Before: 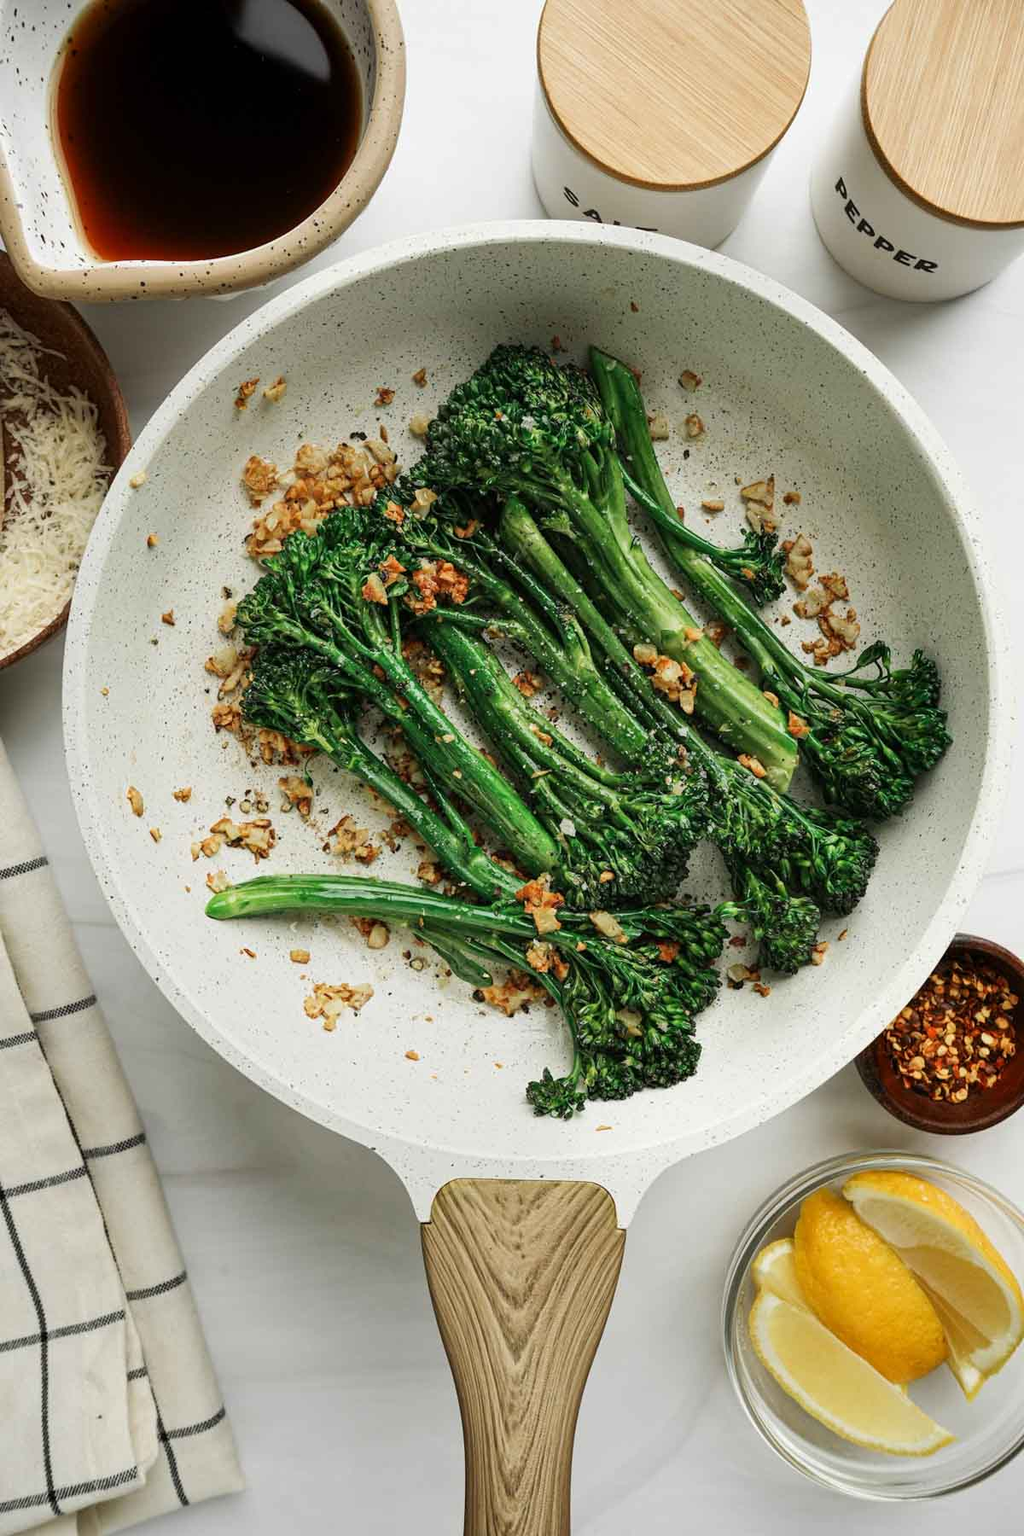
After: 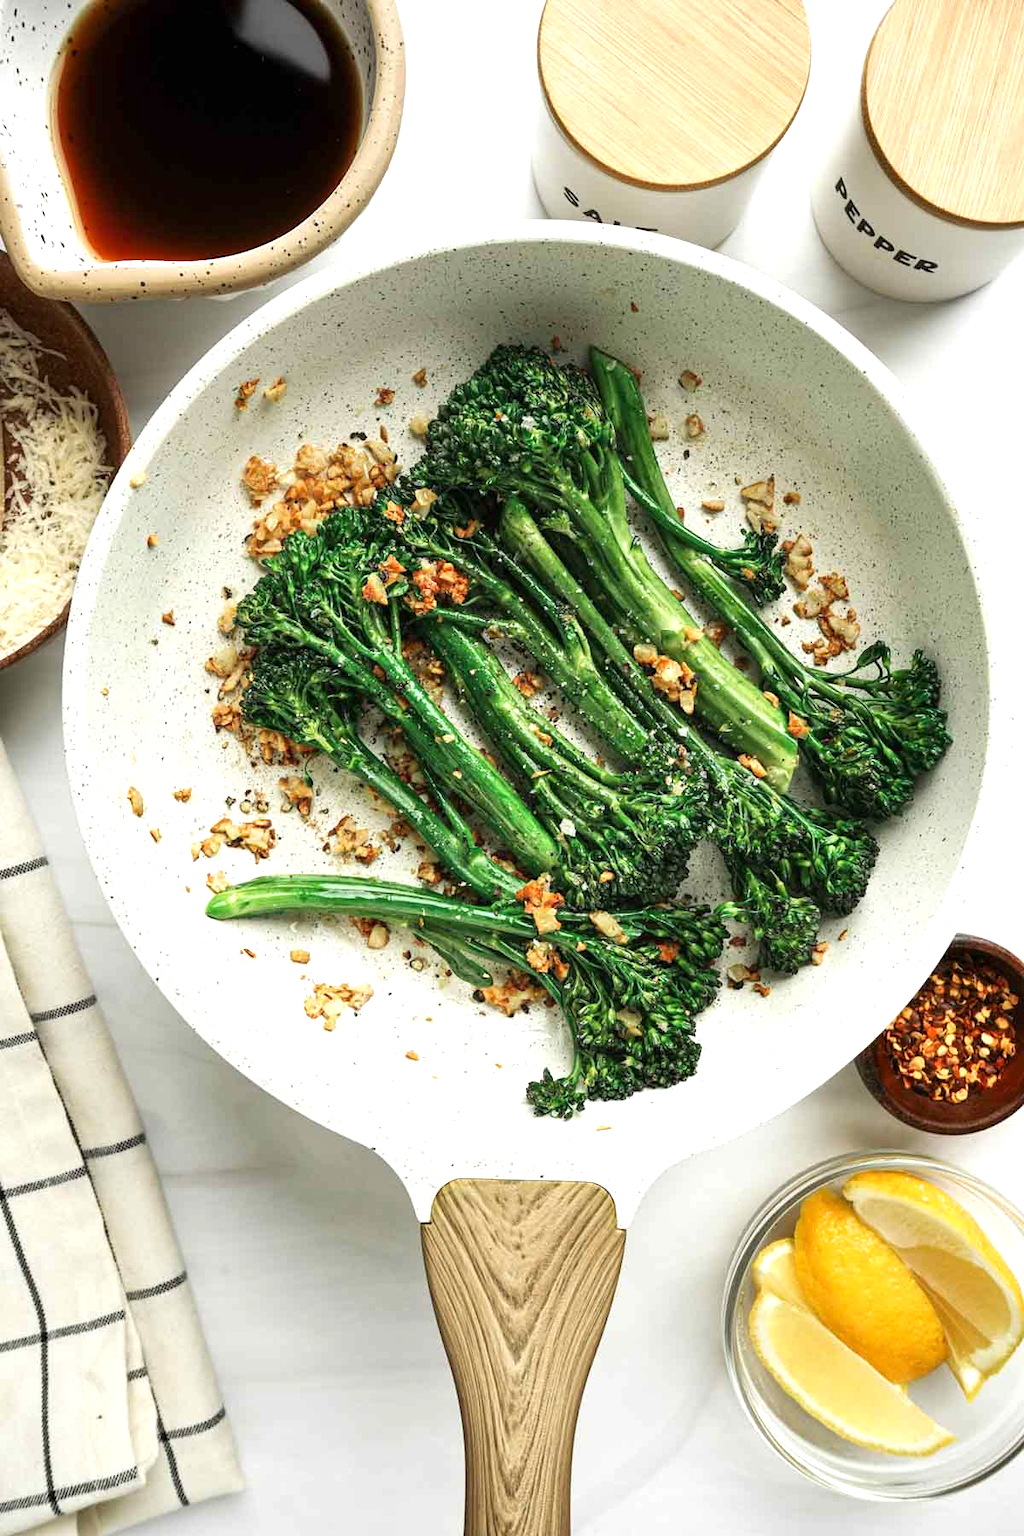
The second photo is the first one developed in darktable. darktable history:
tone equalizer: on, module defaults
exposure: exposure 0.669 EV, compensate highlight preservation false
